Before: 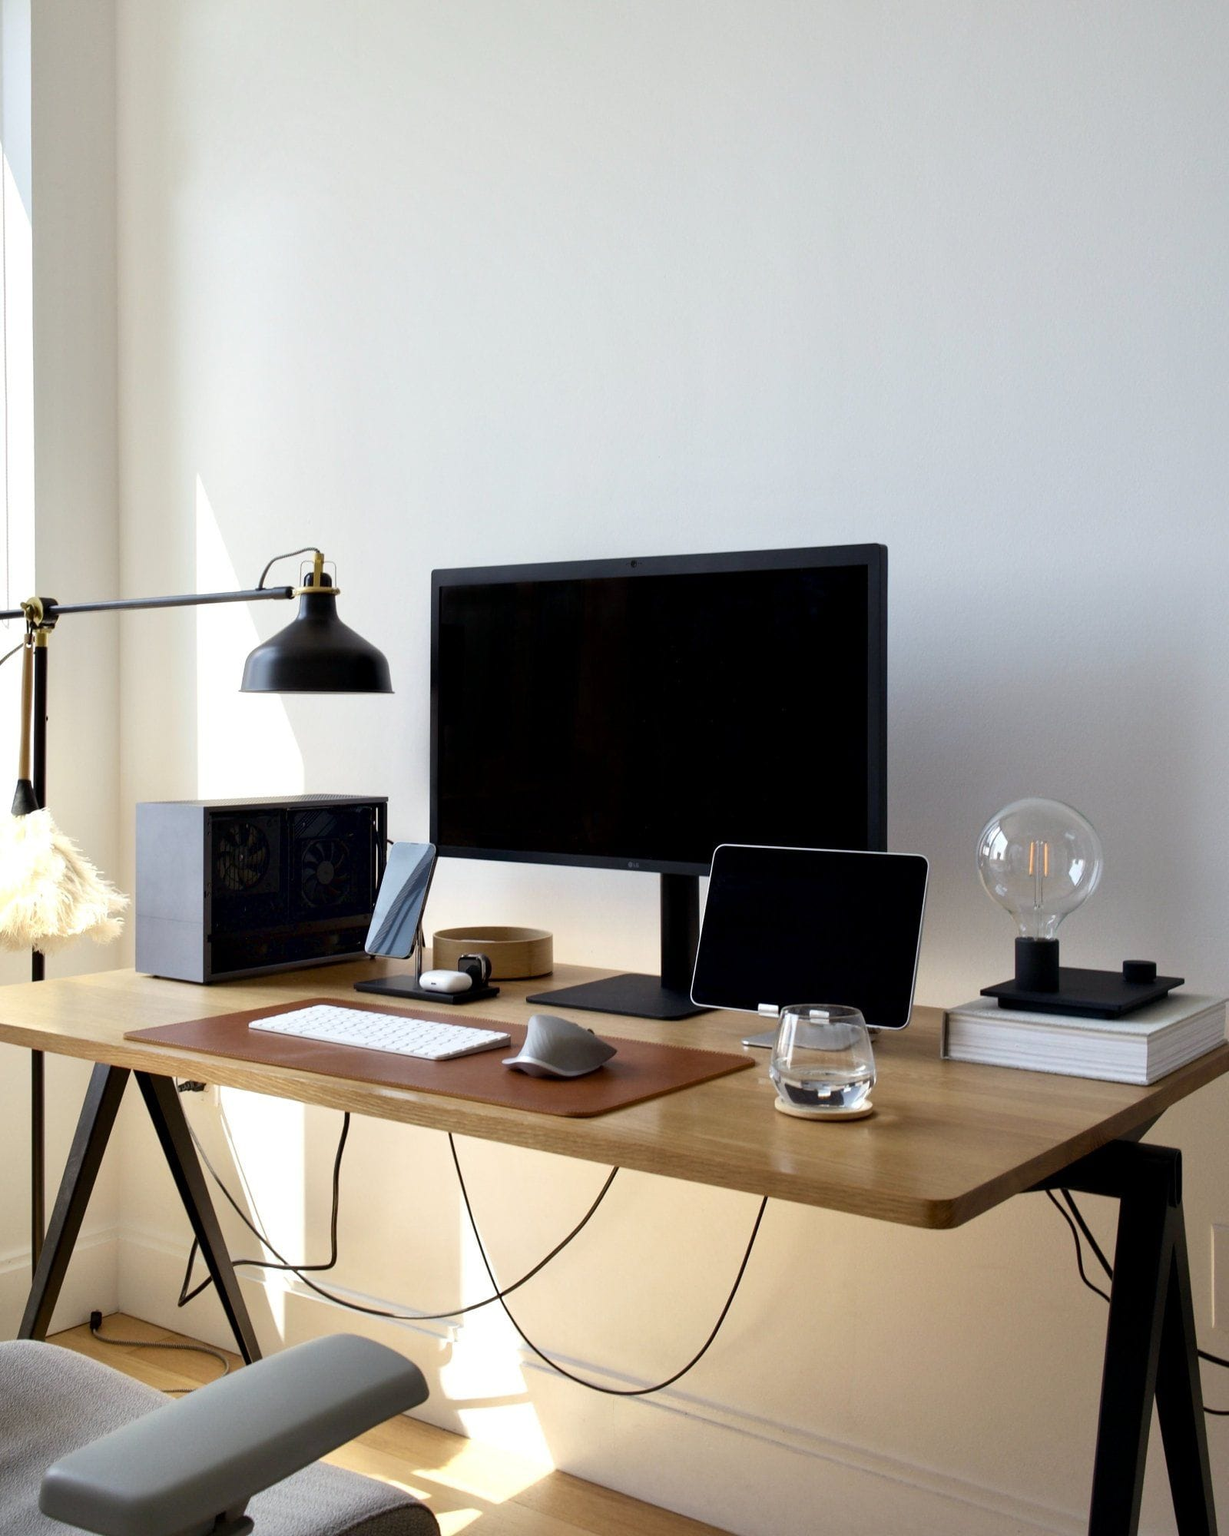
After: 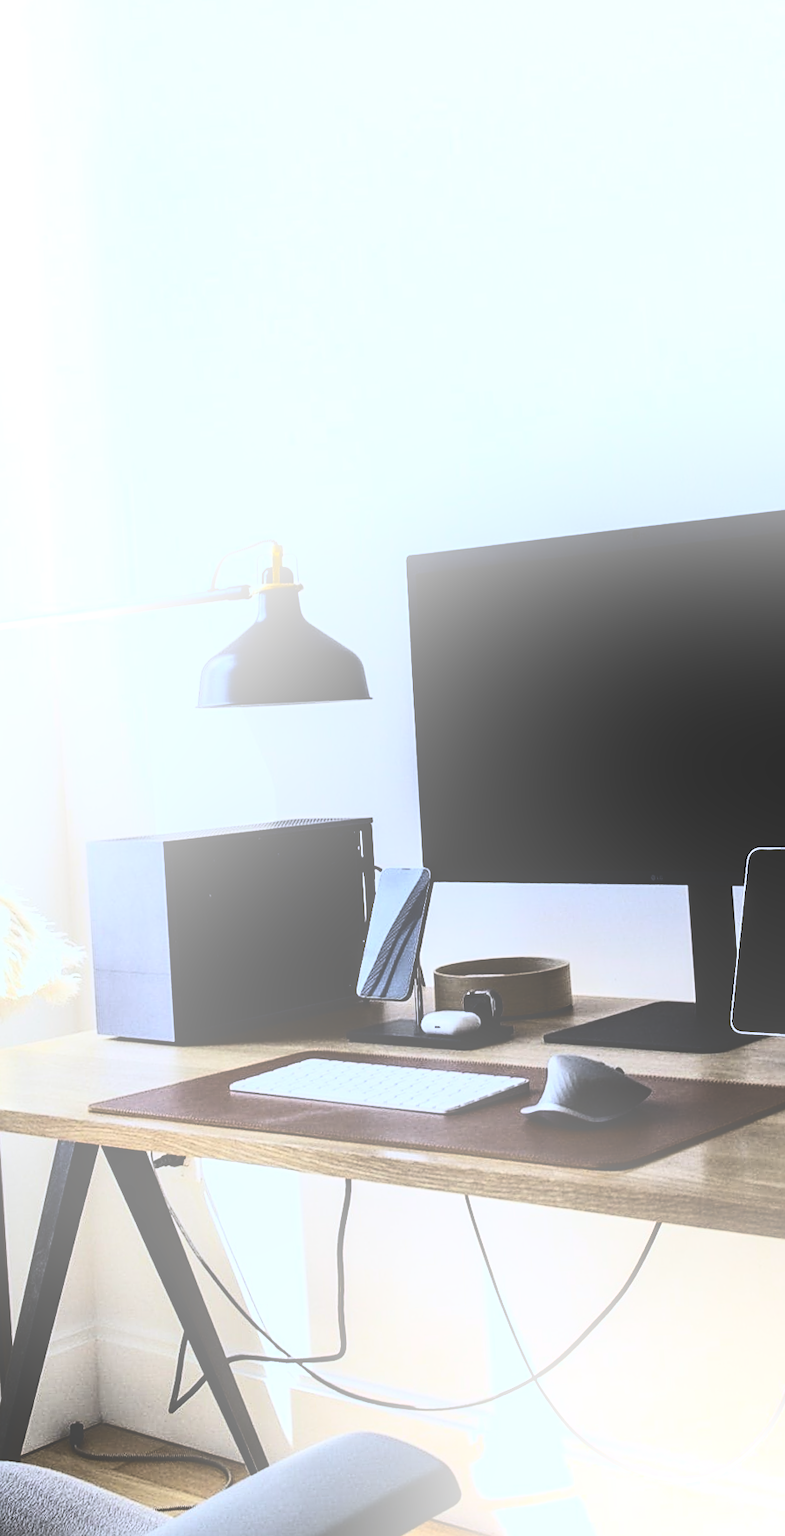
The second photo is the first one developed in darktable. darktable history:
sharpen: on, module defaults
crop: left 5.114%, right 38.589%
bloom: size 38%, threshold 95%, strength 30%
rotate and perspective: rotation -3.52°, crop left 0.036, crop right 0.964, crop top 0.081, crop bottom 0.919
levels: levels [0, 0.618, 1]
local contrast: on, module defaults
contrast brightness saturation: contrast 0.5, saturation -0.1
white balance: red 0.948, green 1.02, blue 1.176
